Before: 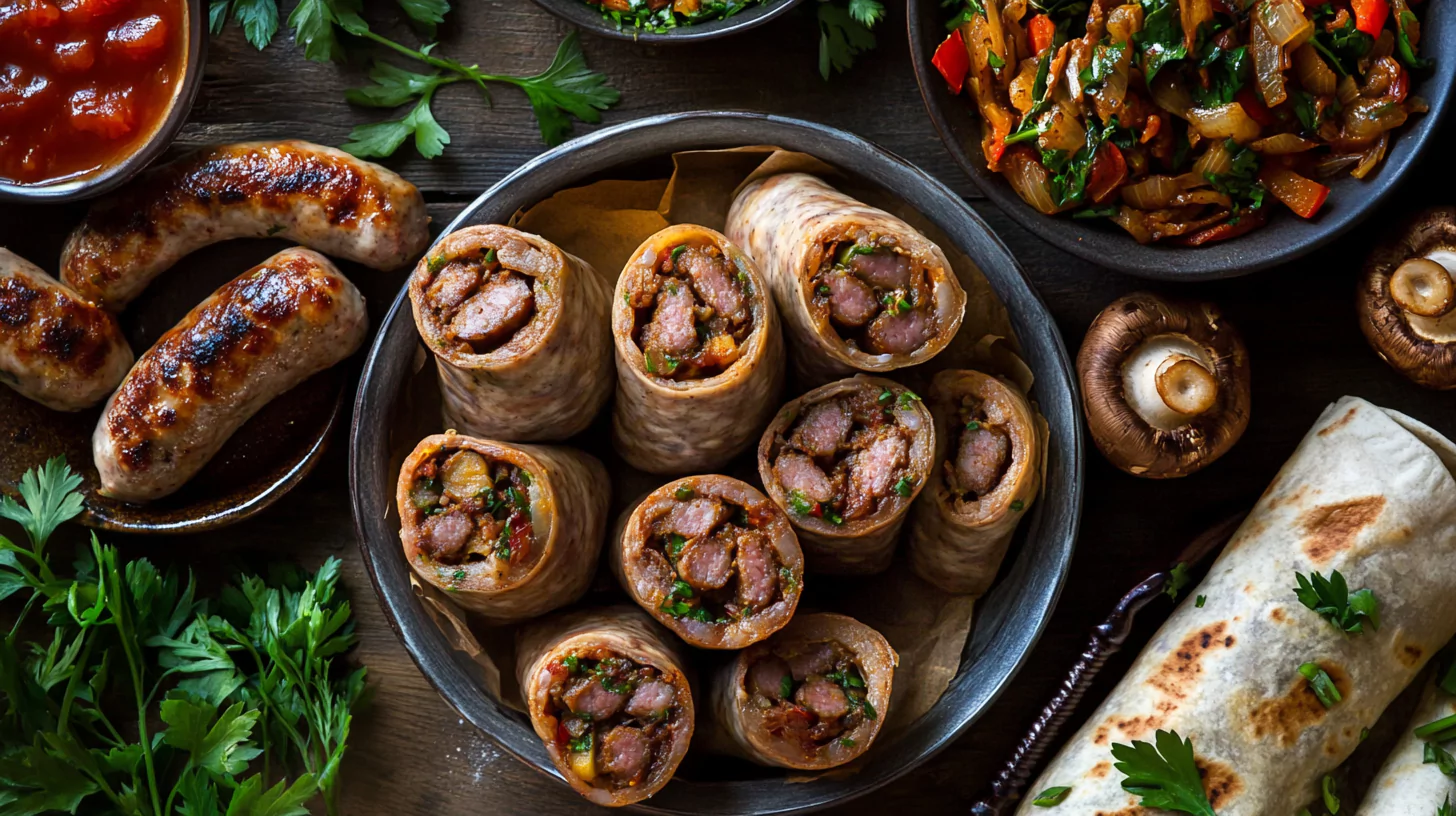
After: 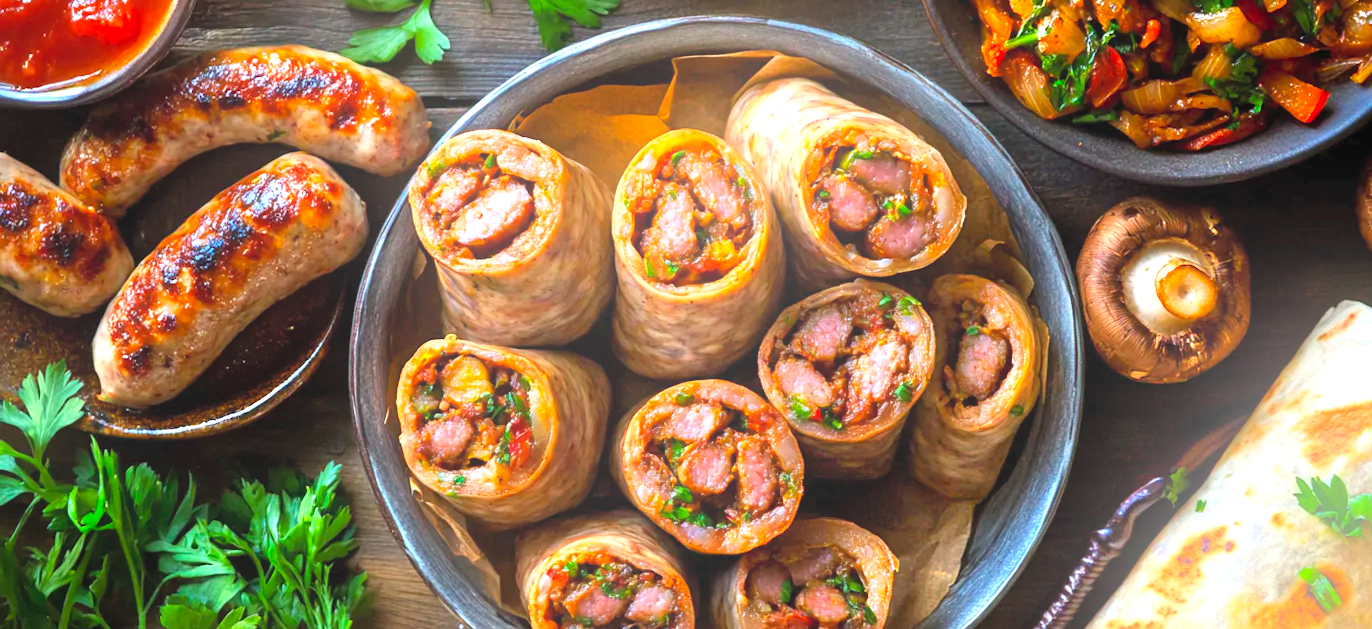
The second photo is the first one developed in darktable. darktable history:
rotate and perspective: automatic cropping original format, crop left 0, crop top 0
exposure: exposure 0.935 EV, compensate highlight preservation false
crop and rotate: angle 0.03°, top 11.643%, right 5.651%, bottom 11.189%
contrast brightness saturation: contrast 0.07, brightness 0.18, saturation 0.4
bloom: on, module defaults
